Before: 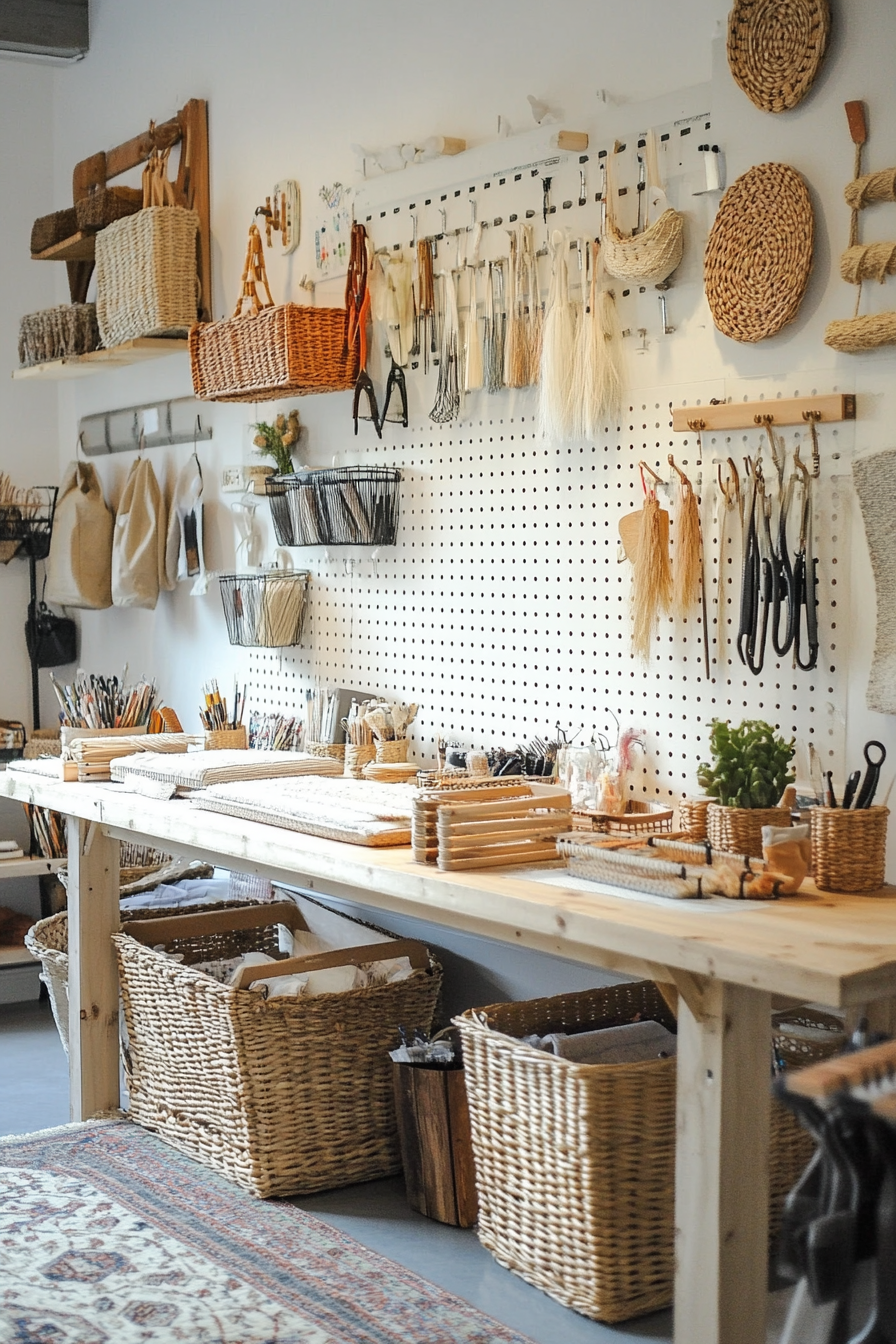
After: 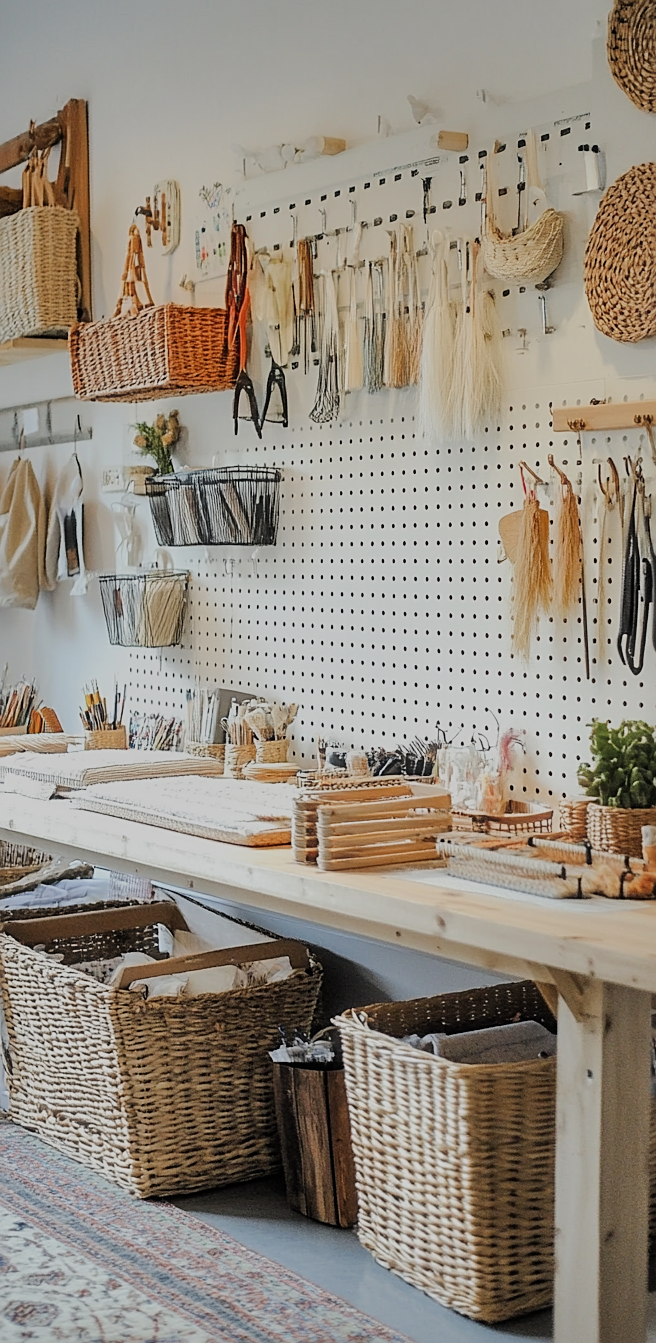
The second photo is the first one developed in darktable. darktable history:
haze removal: strength -0.05
filmic rgb: black relative exposure -7.15 EV, white relative exposure 5.36 EV, hardness 3.02
sharpen: on, module defaults
crop: left 13.443%, right 13.31%
shadows and highlights: shadows 60, soften with gaussian
